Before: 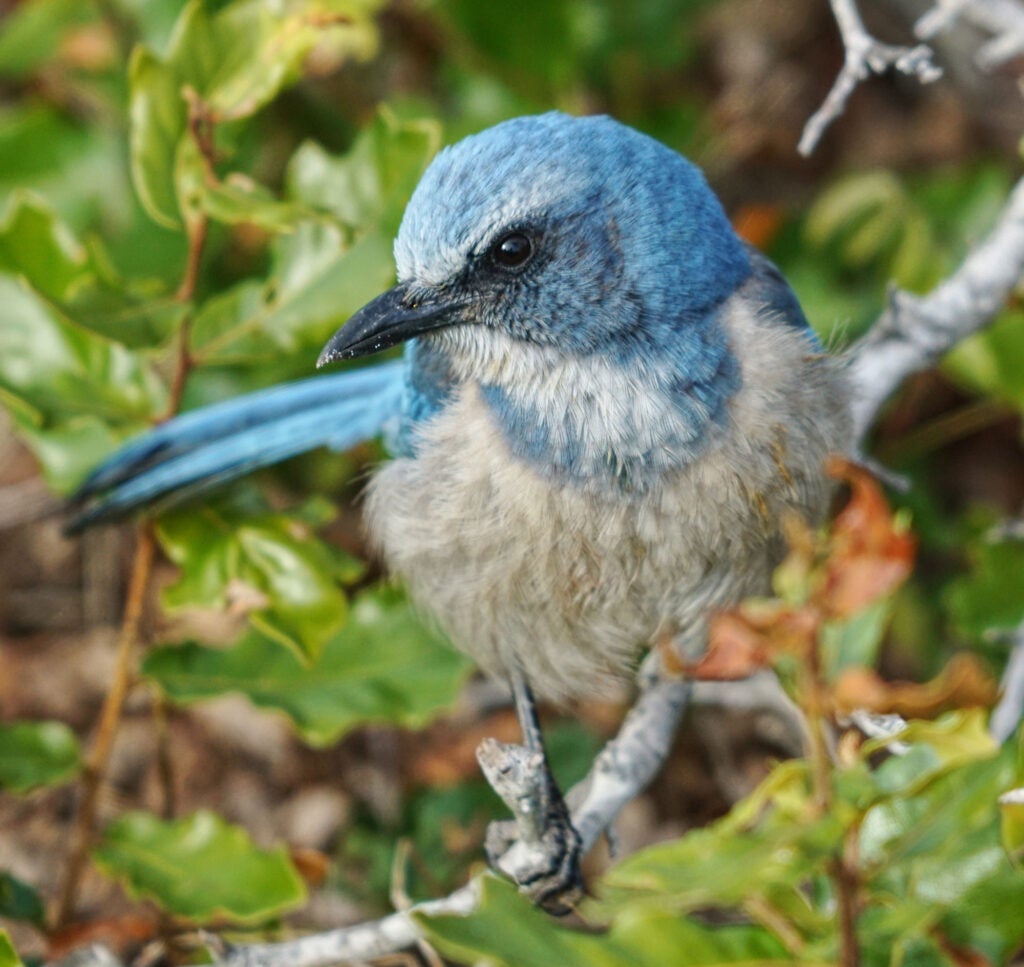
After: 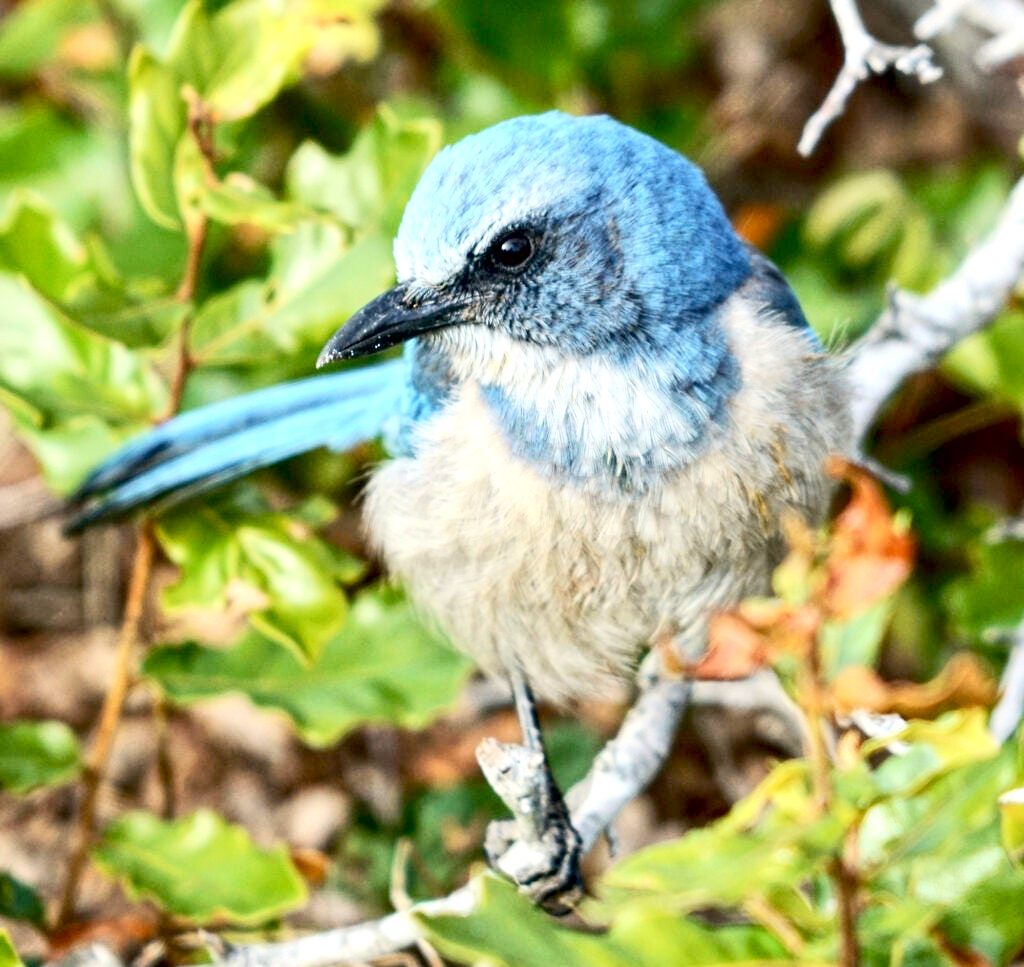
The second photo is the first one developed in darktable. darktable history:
contrast brightness saturation: contrast 0.24, brightness 0.09
exposure: black level correction 0.012, exposure 0.7 EV, compensate exposure bias true, compensate highlight preservation false
